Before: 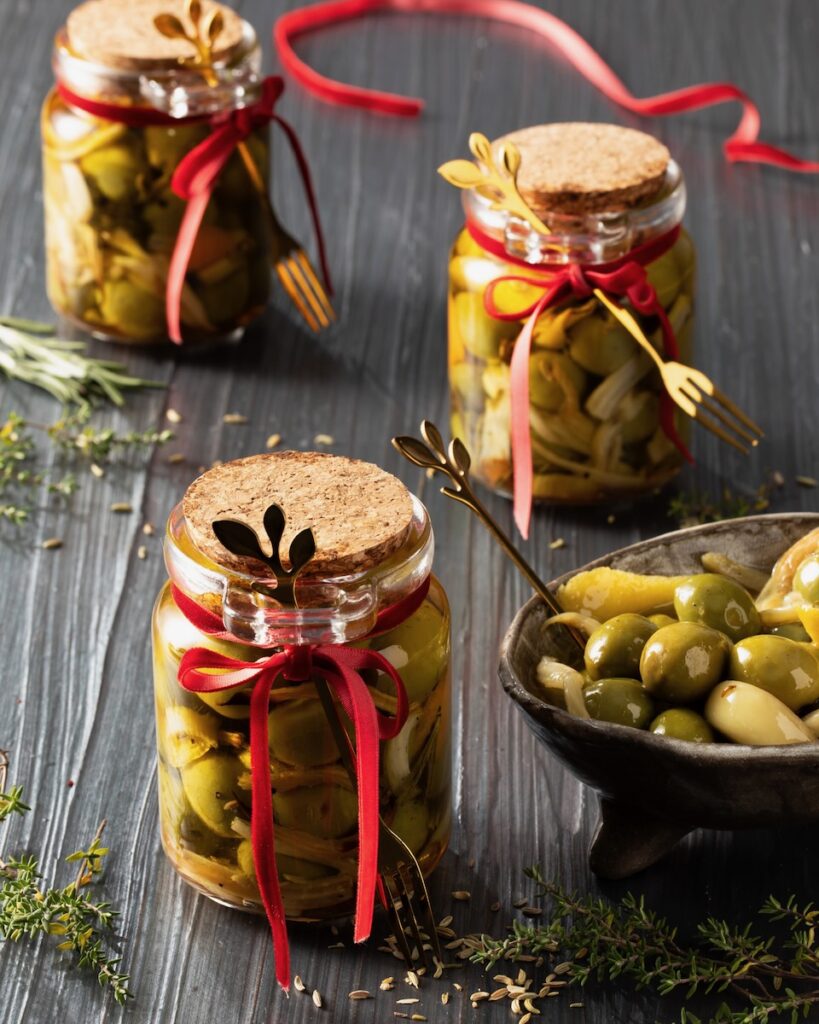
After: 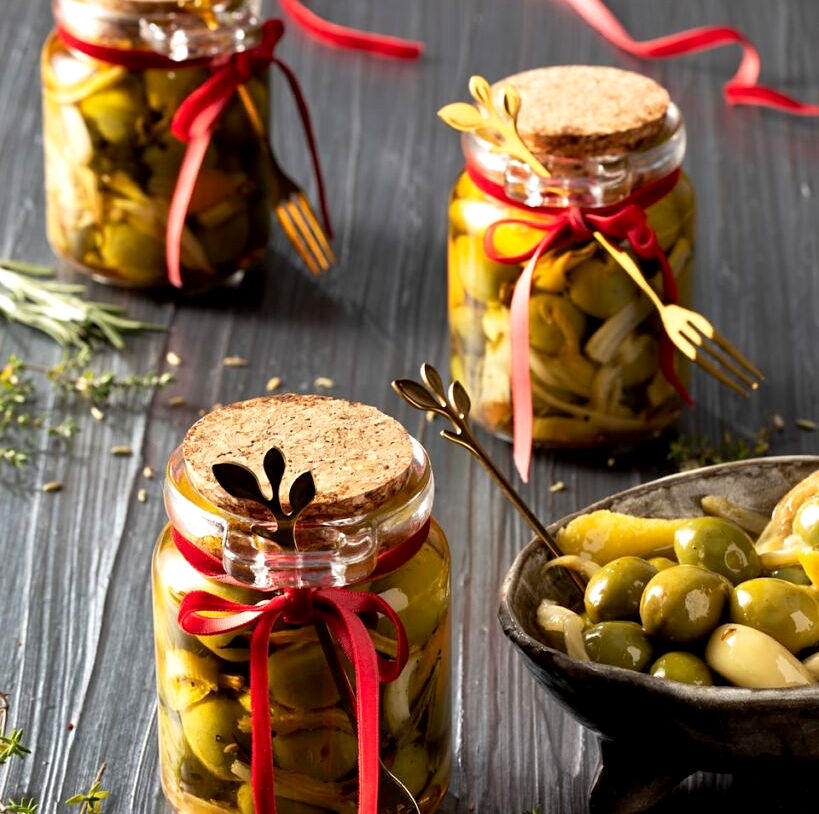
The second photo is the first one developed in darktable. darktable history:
crop and rotate: top 5.664%, bottom 14.827%
exposure: exposure 0.299 EV, compensate highlight preservation false
shadows and highlights: radius 108.61, shadows 24, highlights -59.16, low approximation 0.01, soften with gaussian
sharpen: amount 0.211
